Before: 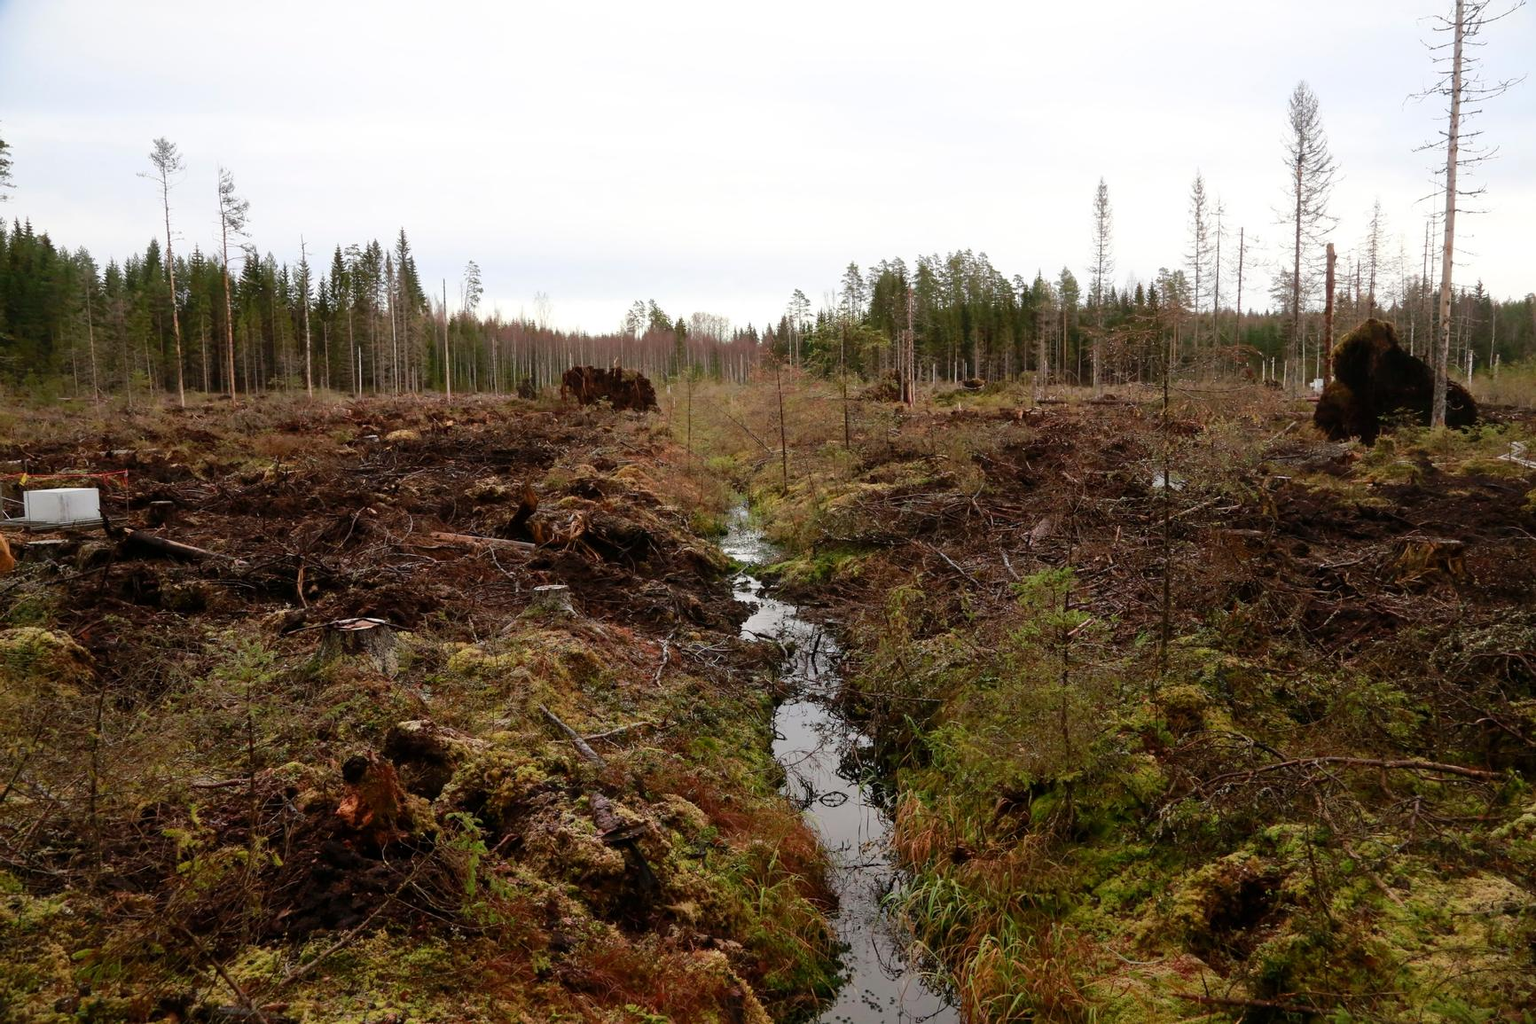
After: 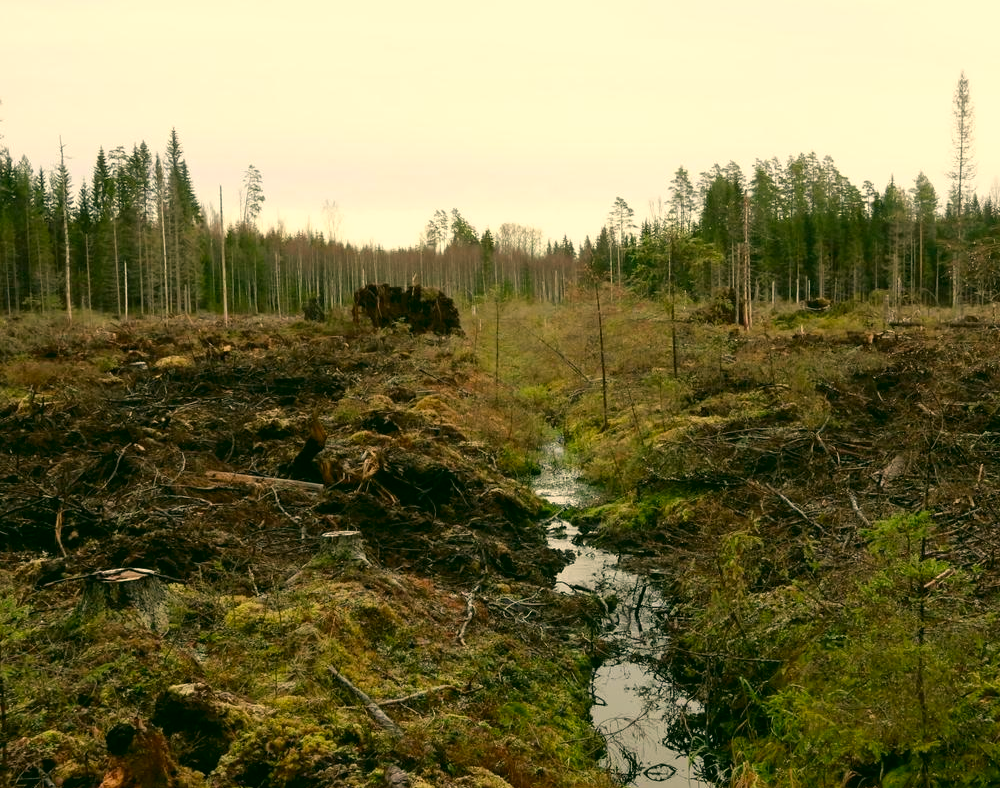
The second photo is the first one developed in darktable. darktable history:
crop: left 16.202%, top 11.208%, right 26.045%, bottom 20.557%
color correction: highlights a* 5.3, highlights b* 24.26, shadows a* -15.58, shadows b* 4.02
